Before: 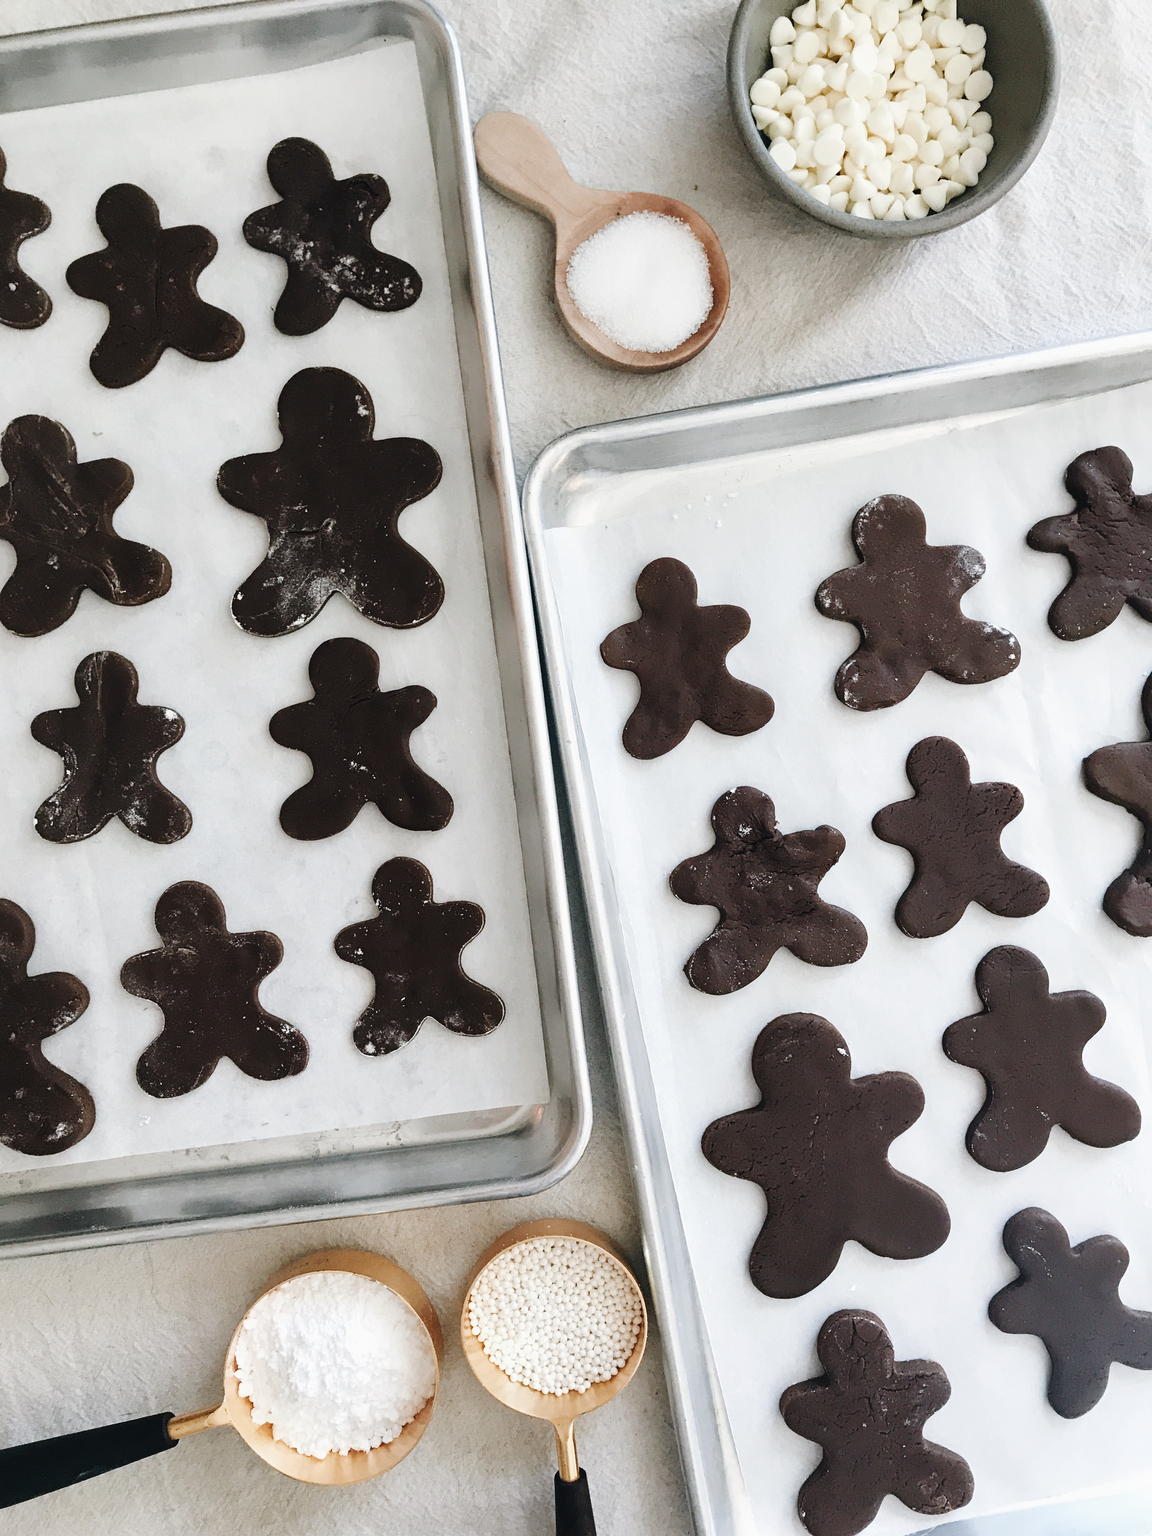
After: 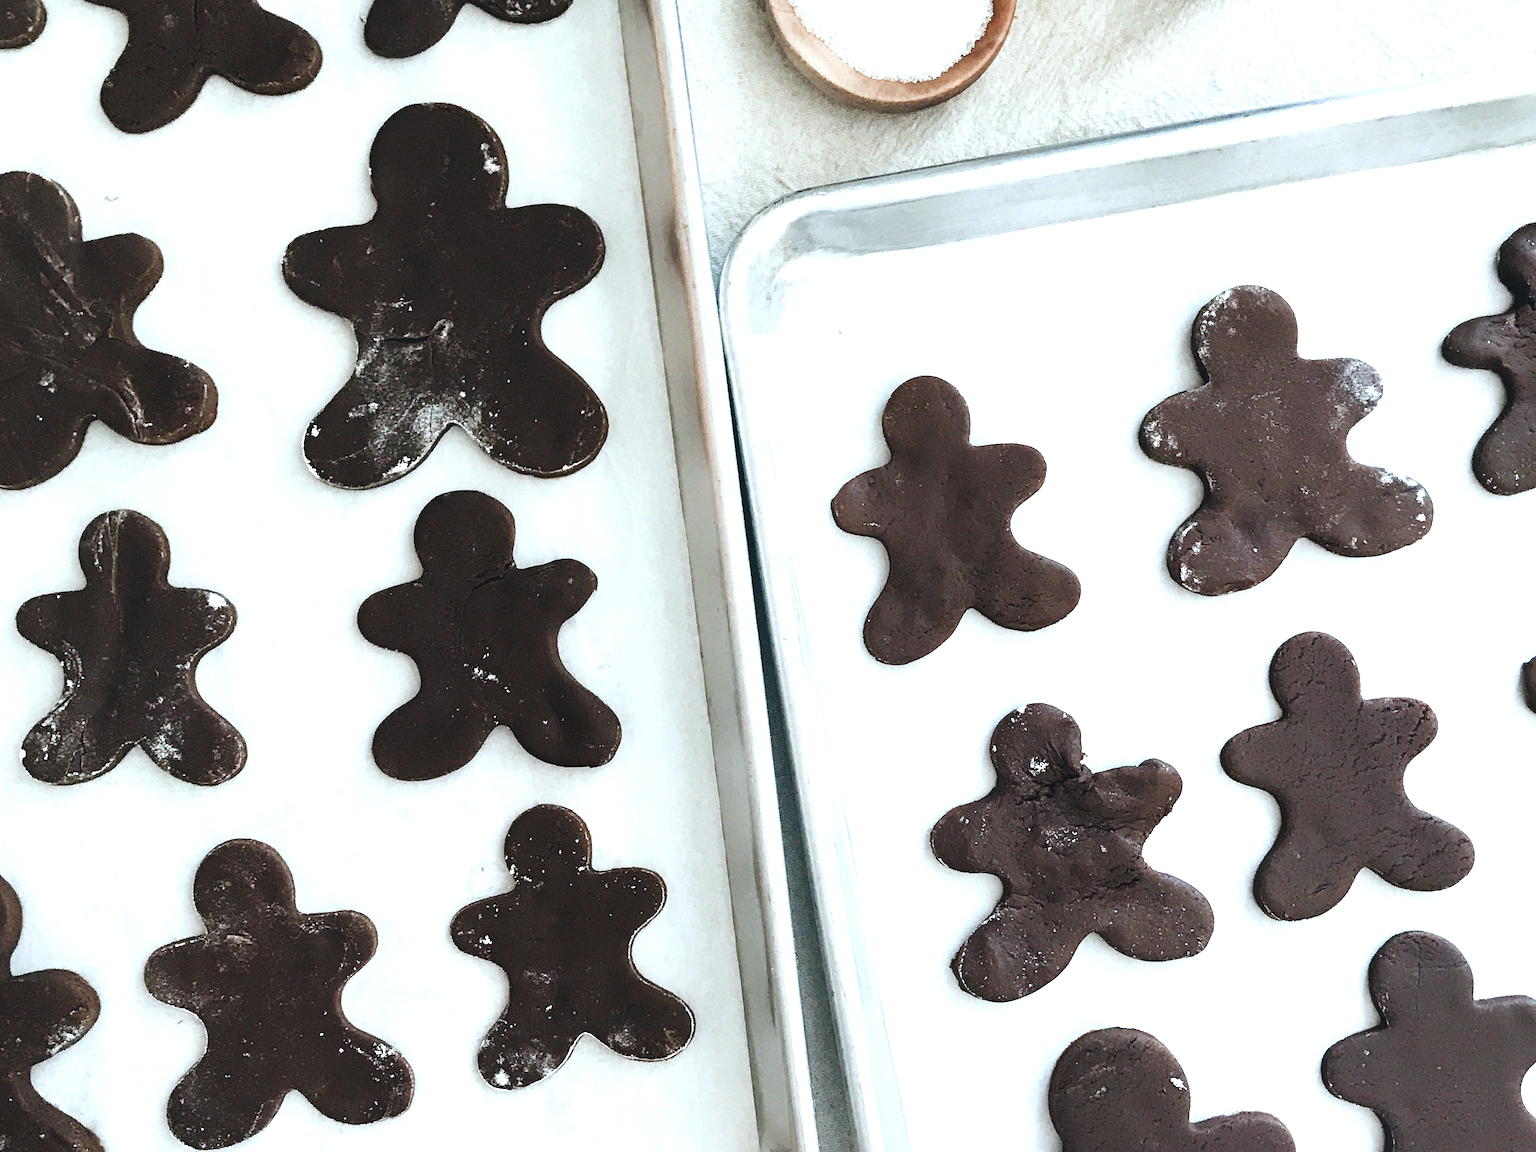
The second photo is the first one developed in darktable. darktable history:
exposure: black level correction 0, exposure 0.7 EV, compensate exposure bias true, compensate highlight preservation false
color calibration: output R [1.003, 0.027, -0.041, 0], output G [-0.018, 1.043, -0.038, 0], output B [0.071, -0.086, 1.017, 0], illuminant as shot in camera, x 0.359, y 0.362, temperature 4570.54 K
crop: left 1.744%, top 19.225%, right 5.069%, bottom 28.357%
